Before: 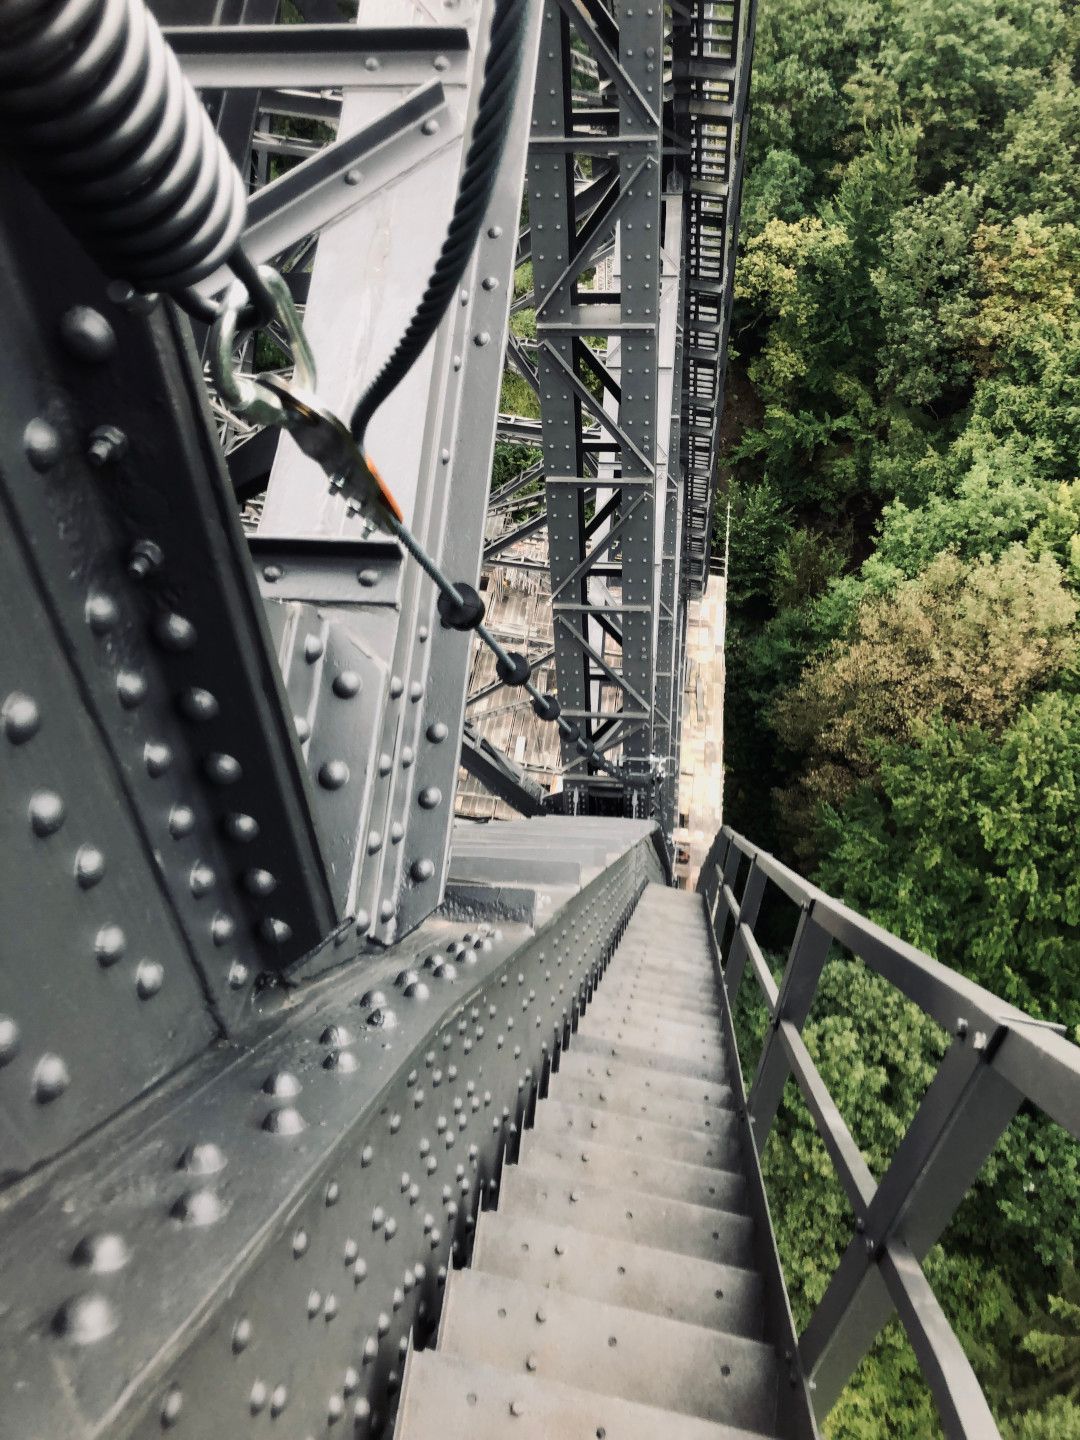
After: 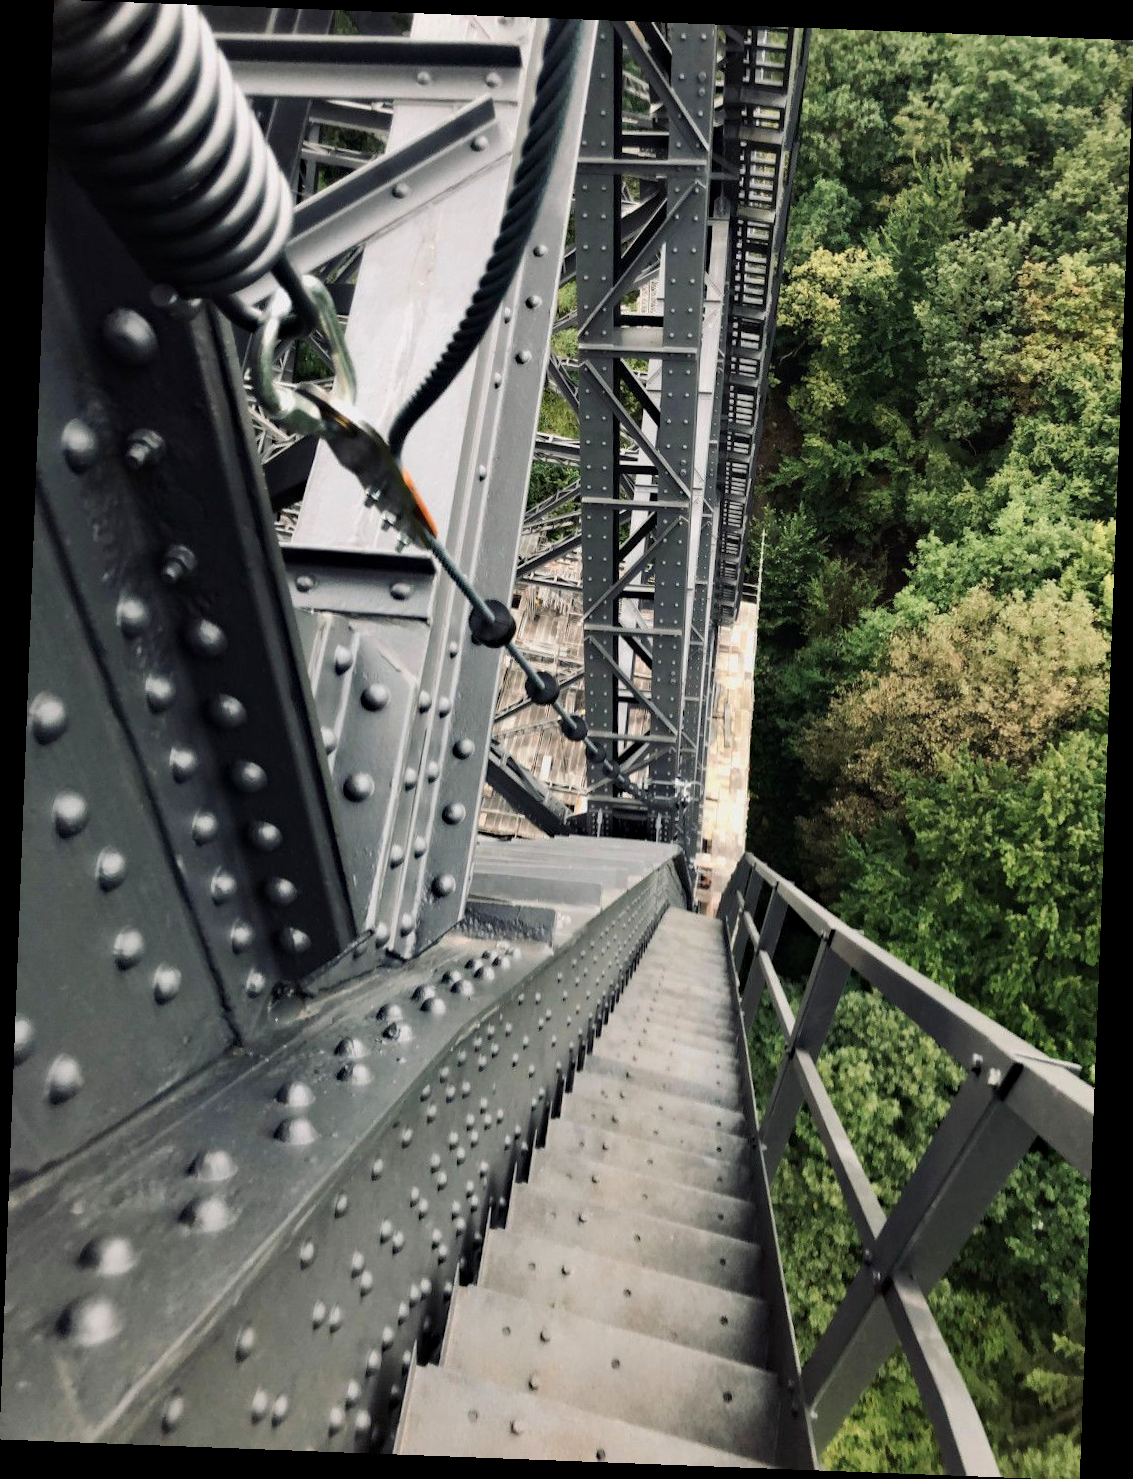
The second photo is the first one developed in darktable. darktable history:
rotate and perspective: rotation 2.17°, automatic cropping off
haze removal: compatibility mode true, adaptive false
